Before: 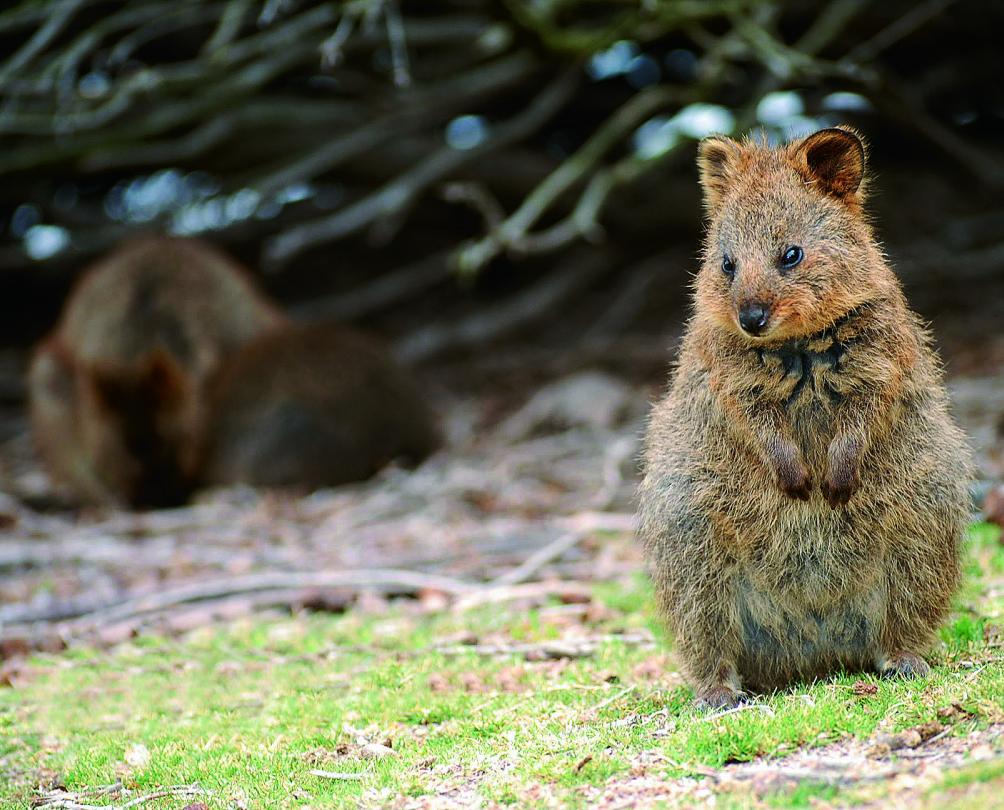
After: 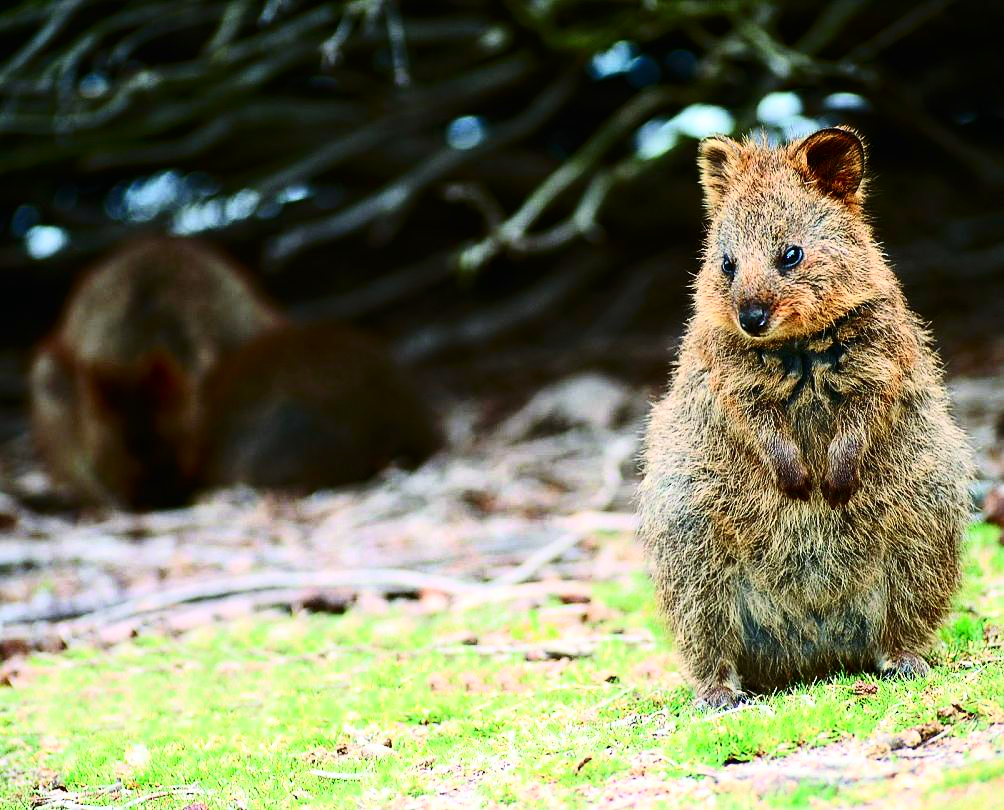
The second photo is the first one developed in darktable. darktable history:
contrast brightness saturation: contrast 0.4, brightness 0.1, saturation 0.21
tone equalizer: on, module defaults
